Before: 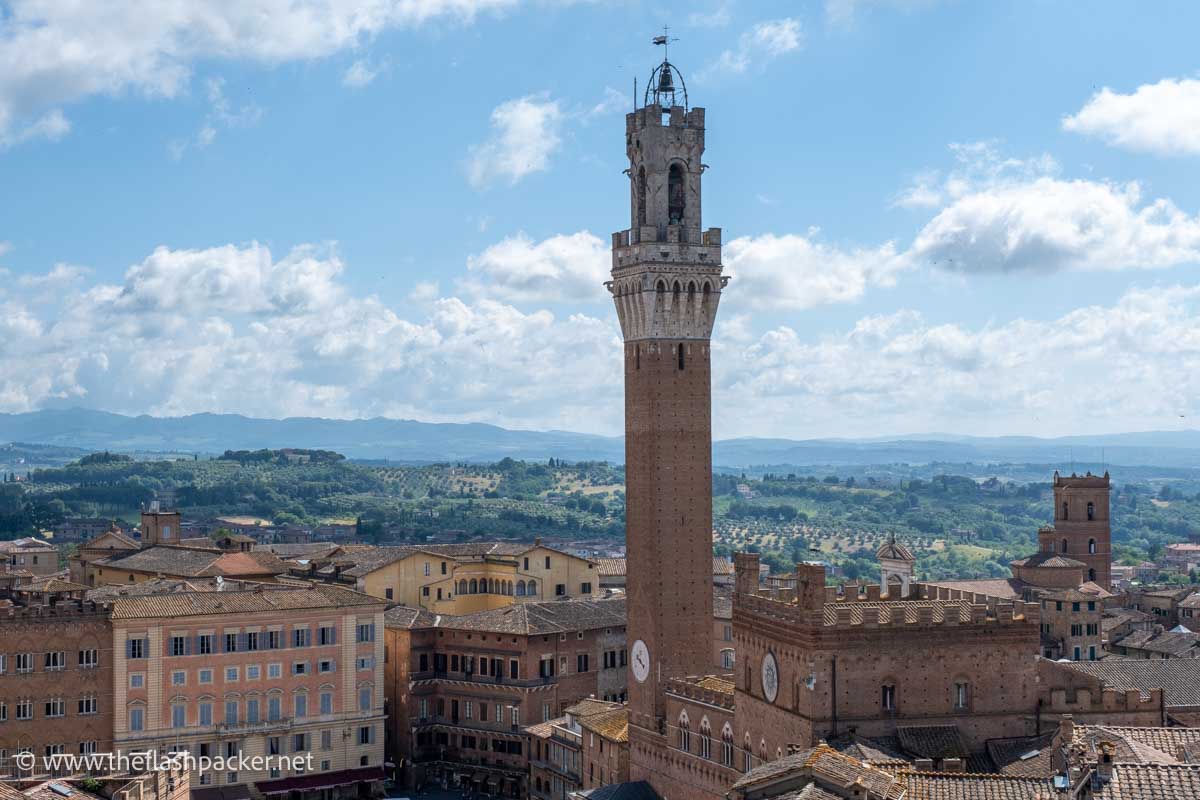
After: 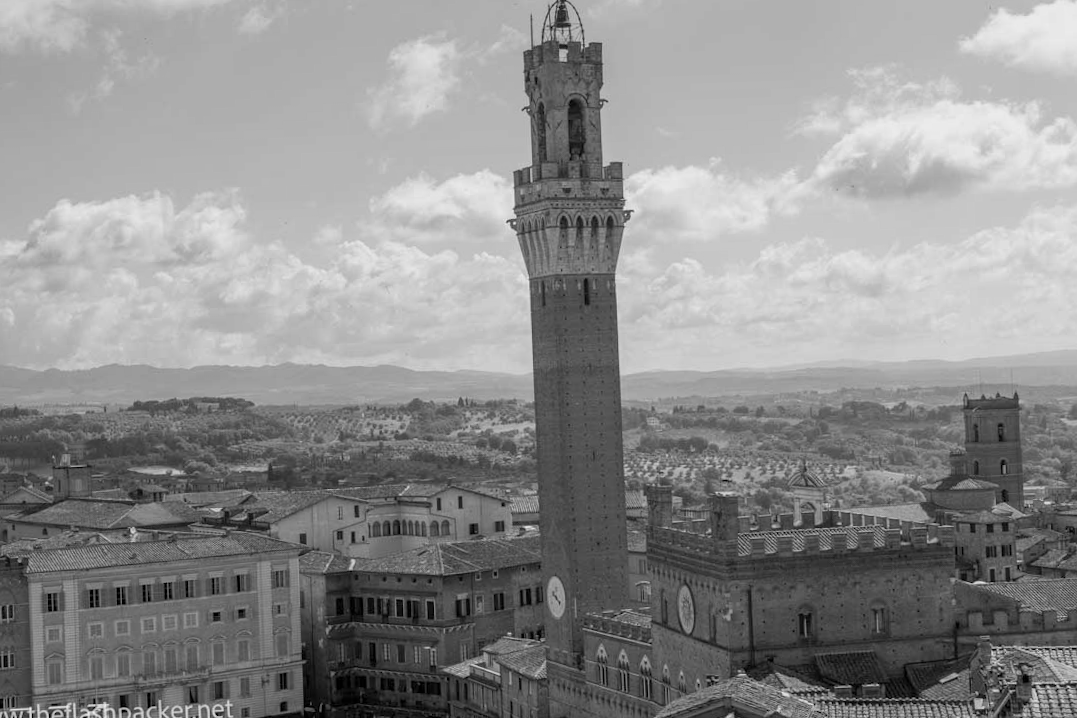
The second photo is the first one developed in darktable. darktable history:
crop and rotate: angle 1.96°, left 5.673%, top 5.673%
color balance rgb: shadows lift › chroma 1%, shadows lift › hue 113°, highlights gain › chroma 0.2%, highlights gain › hue 333°, perceptual saturation grading › global saturation 20%, perceptual saturation grading › highlights -50%, perceptual saturation grading › shadows 25%, contrast -10%
monochrome: a -3.63, b -0.465
